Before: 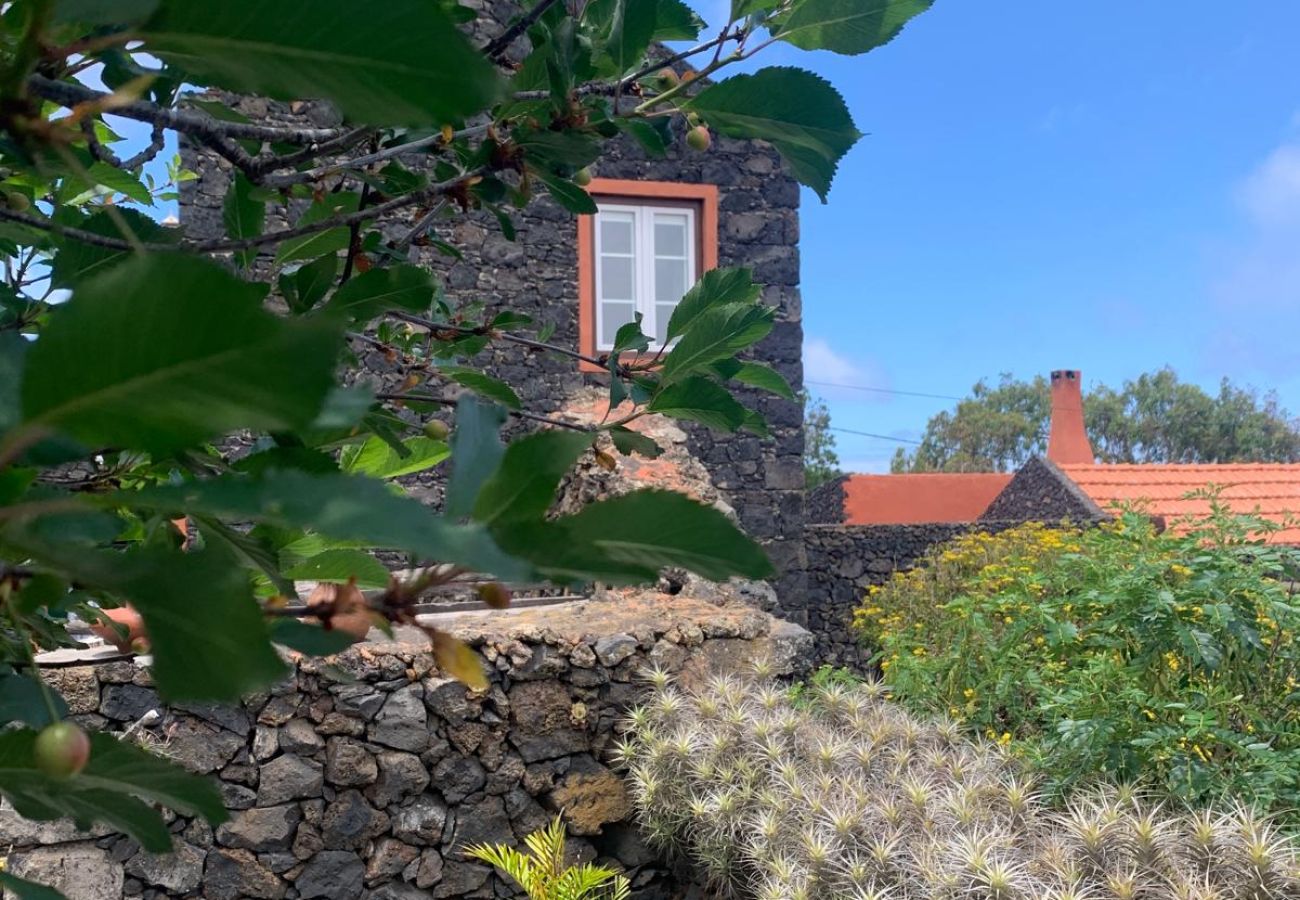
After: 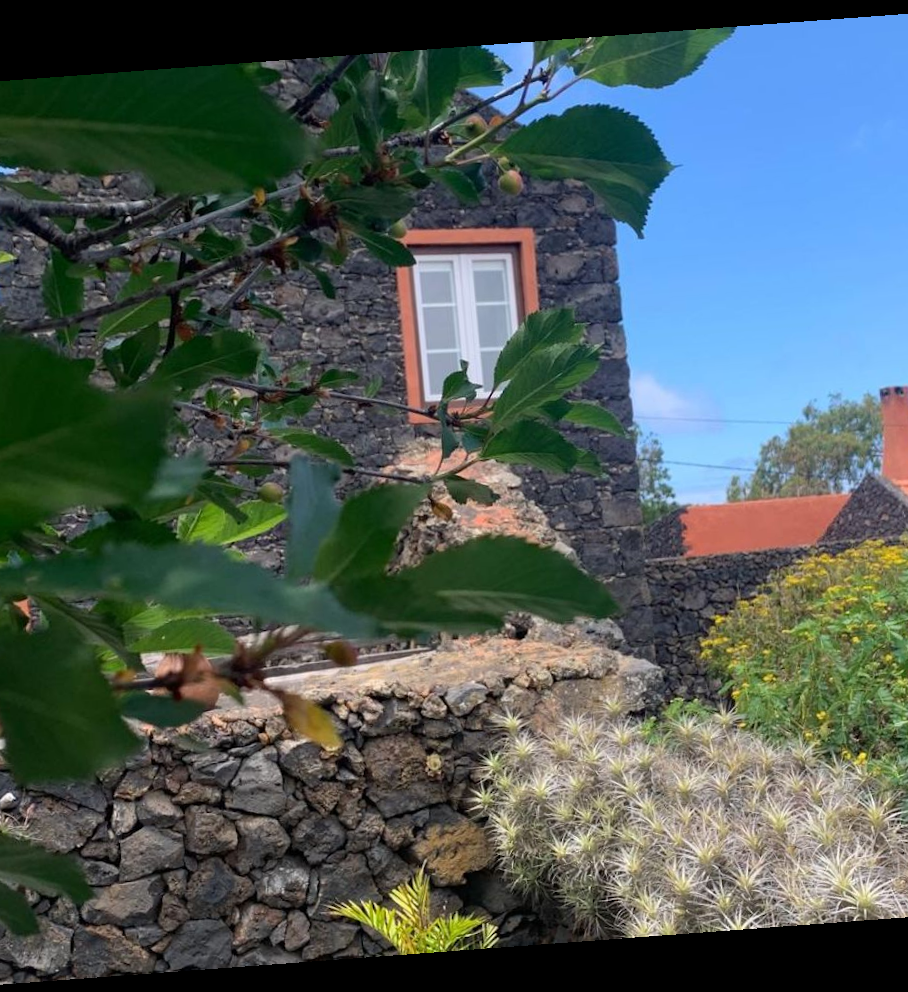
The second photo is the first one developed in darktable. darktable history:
crop and rotate: left 14.385%, right 18.948%
rgb levels: preserve colors max RGB
rotate and perspective: rotation -4.25°, automatic cropping off
